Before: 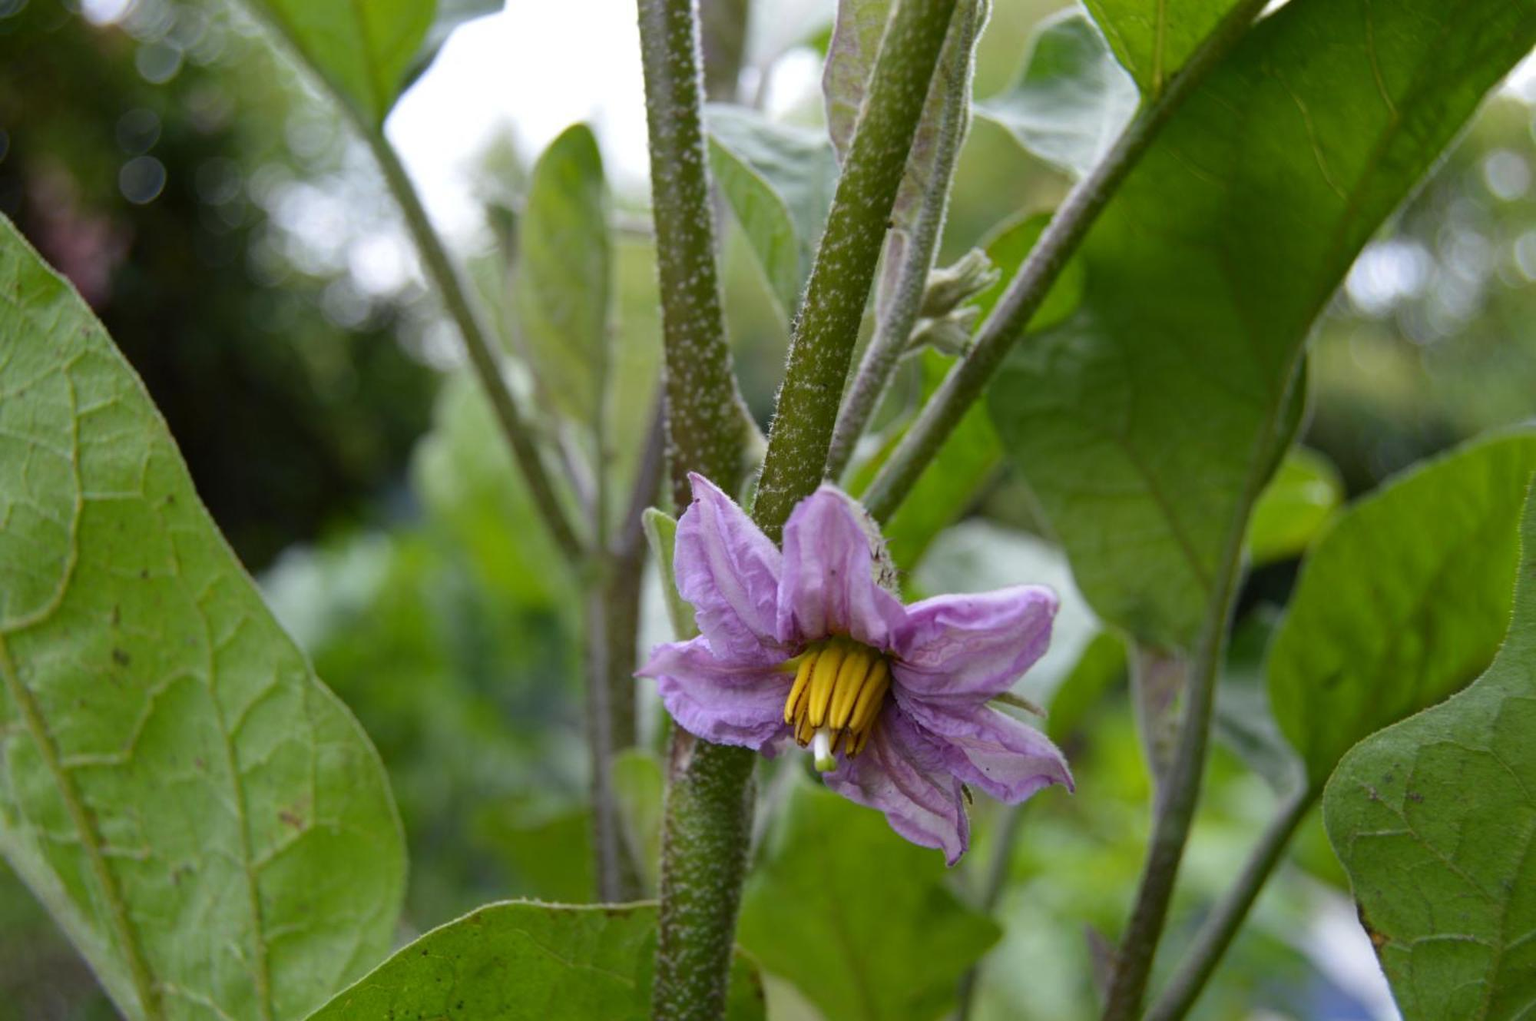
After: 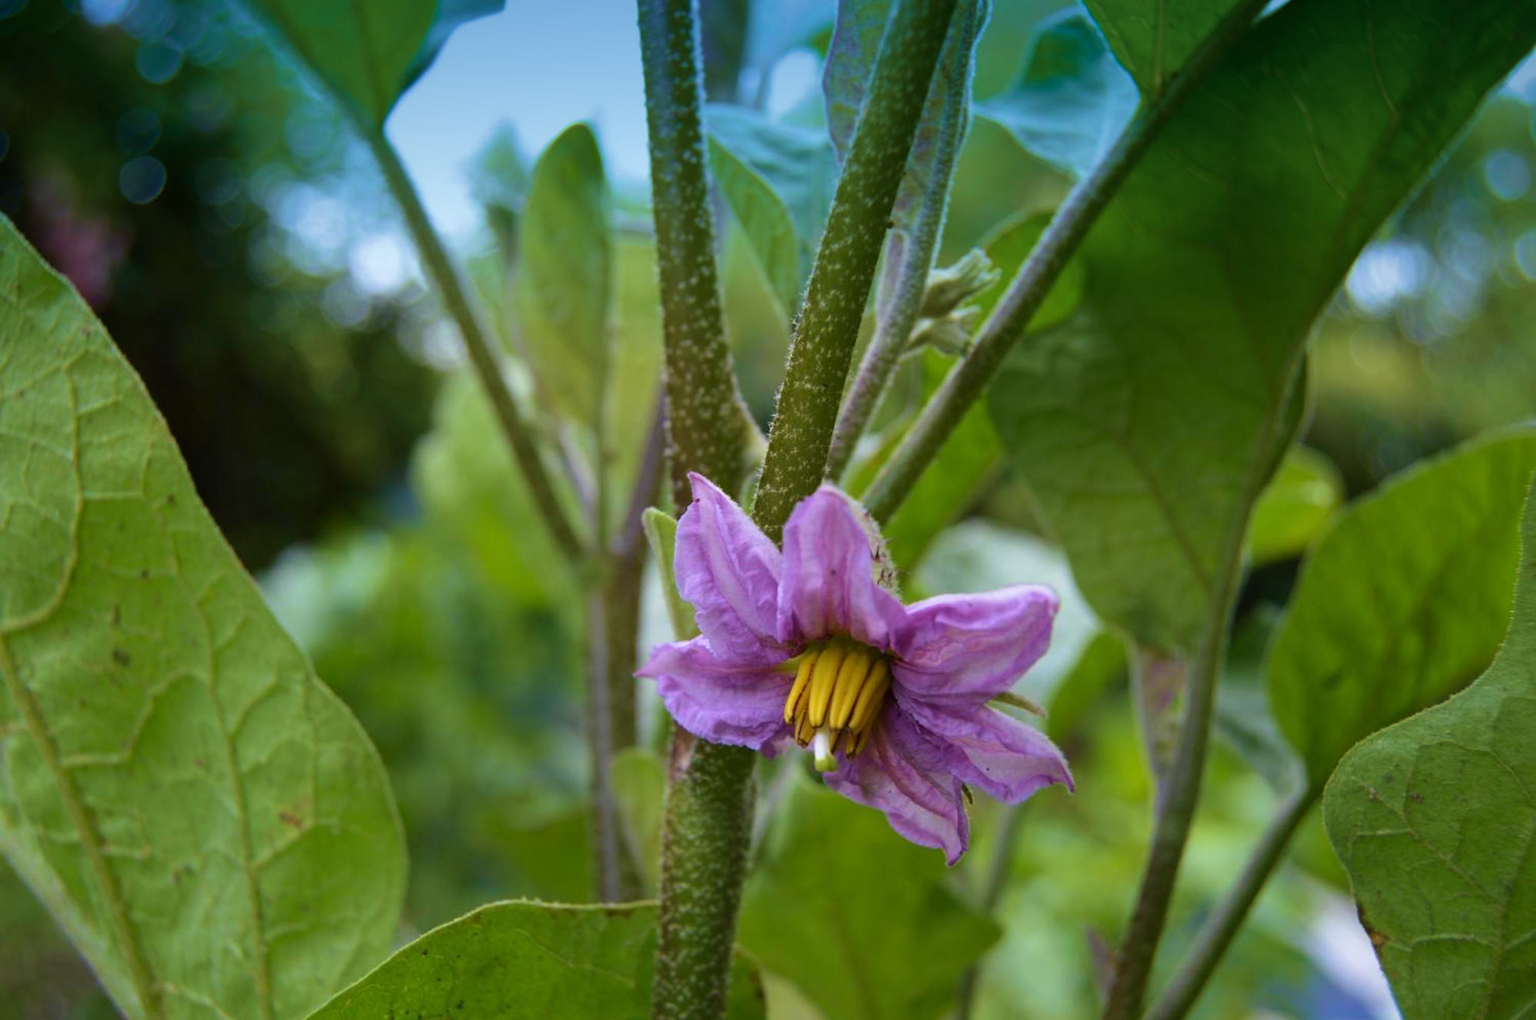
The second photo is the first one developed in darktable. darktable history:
graduated density: density 2.02 EV, hardness 44%, rotation 0.374°, offset 8.21, hue 208.8°, saturation 97%
velvia: strength 56%
vignetting: fall-off start 97.52%, fall-off radius 100%, brightness -0.574, saturation 0, center (-0.027, 0.404), width/height ratio 1.368, unbound false
